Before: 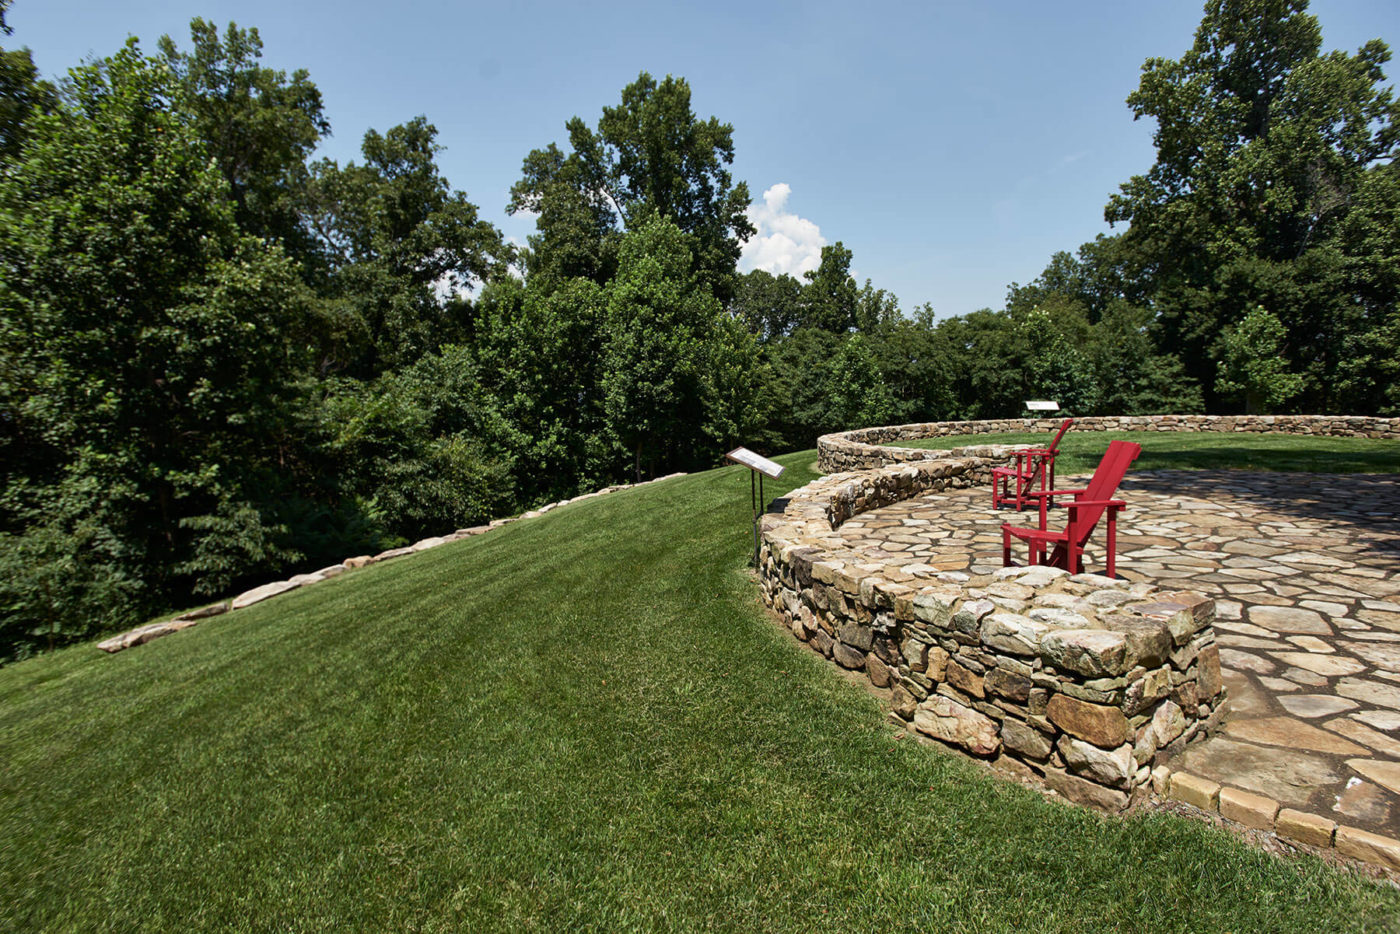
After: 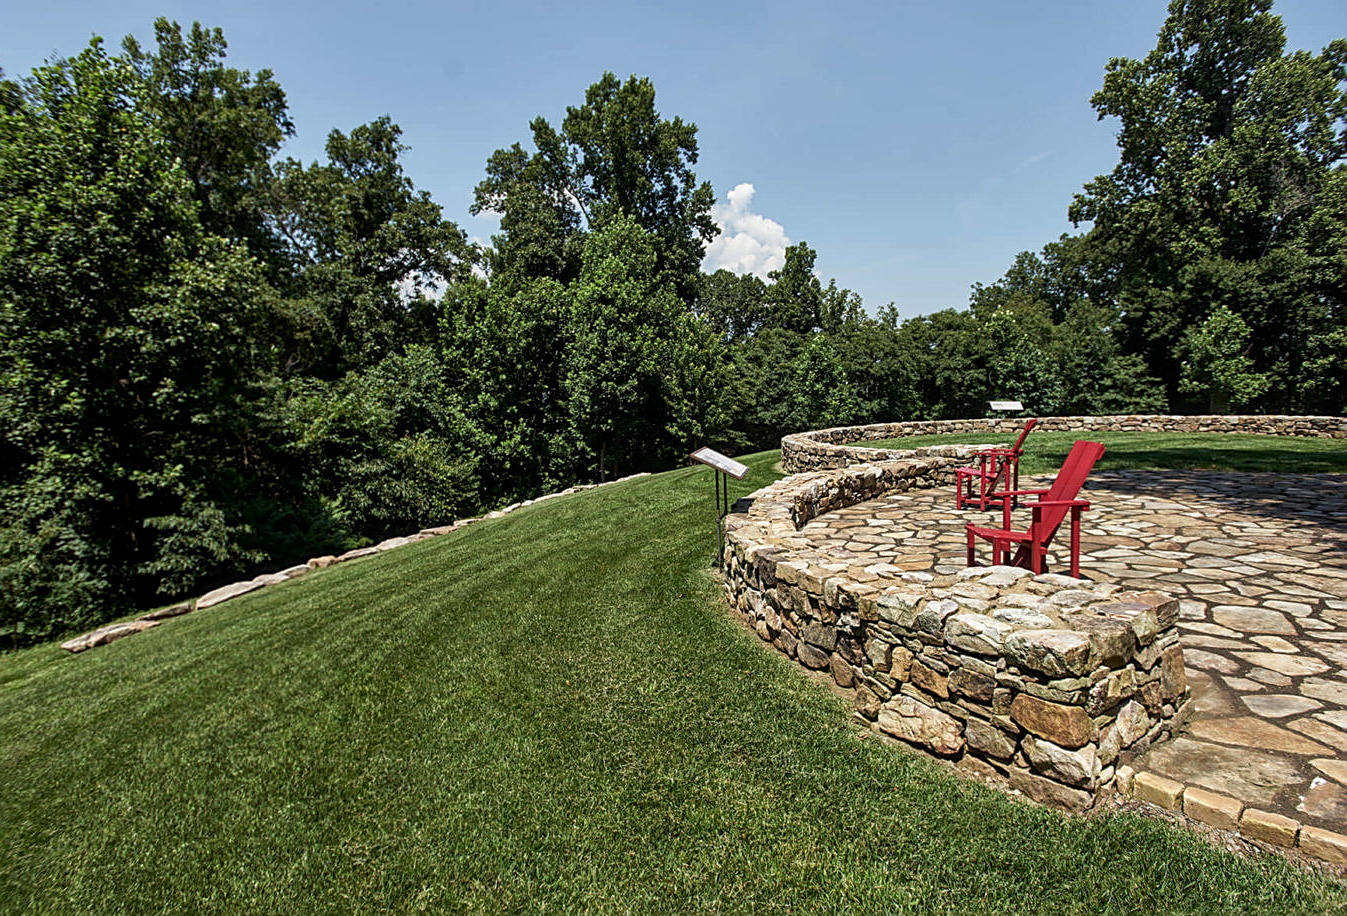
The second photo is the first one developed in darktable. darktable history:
sharpen: on, module defaults
crop and rotate: left 2.575%, right 1.205%, bottom 1.867%
local contrast: on, module defaults
